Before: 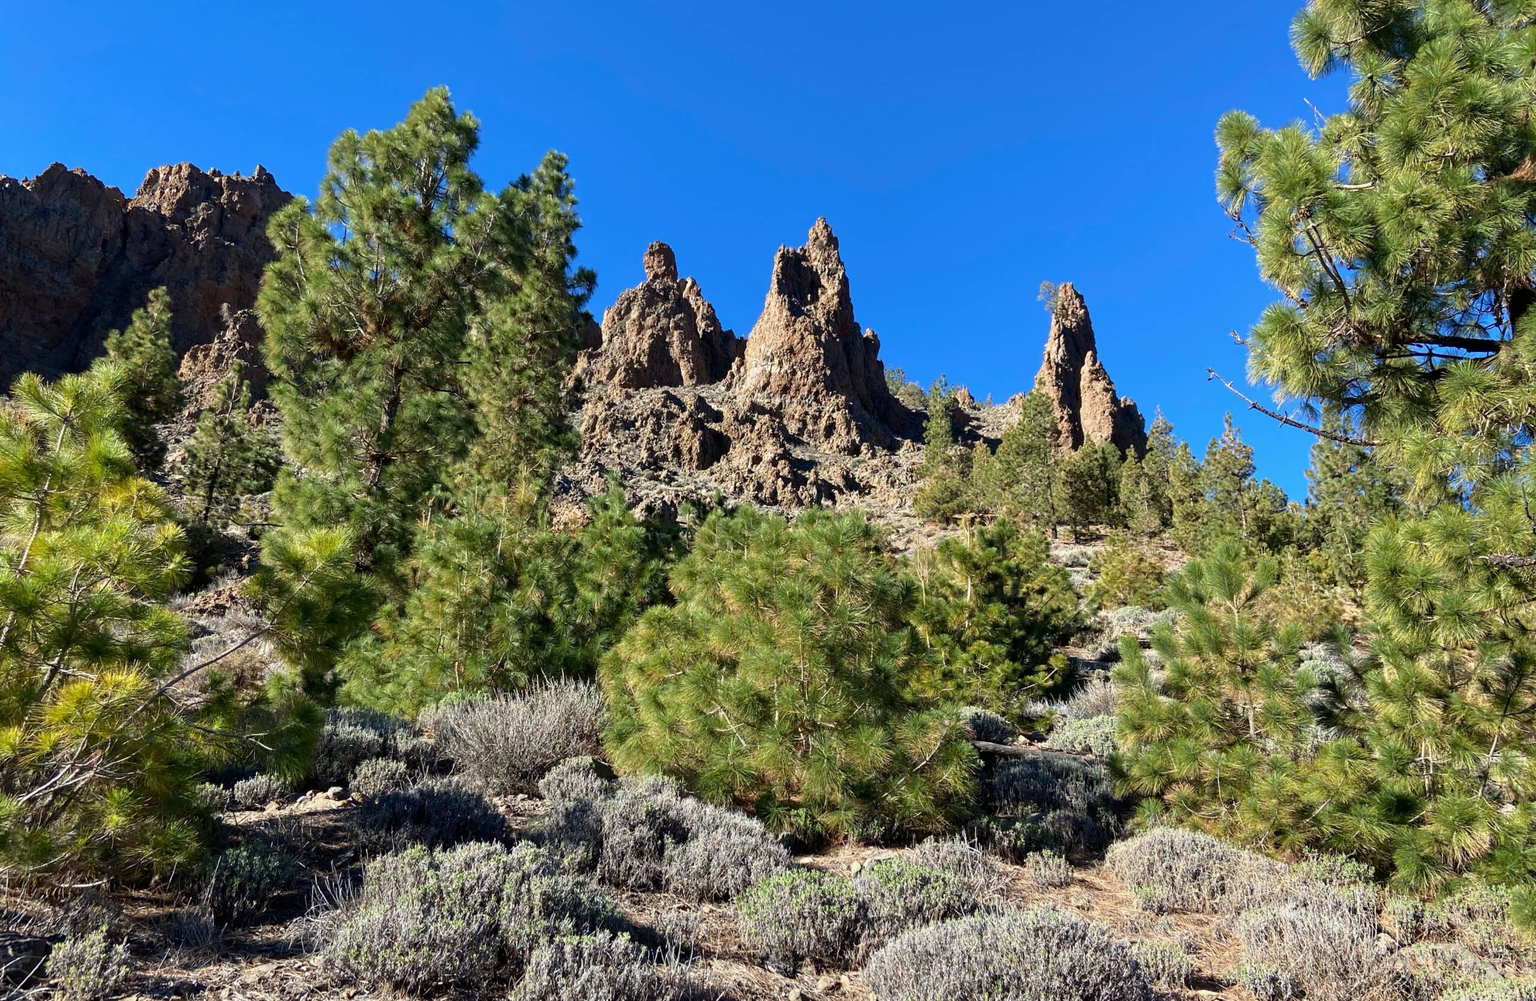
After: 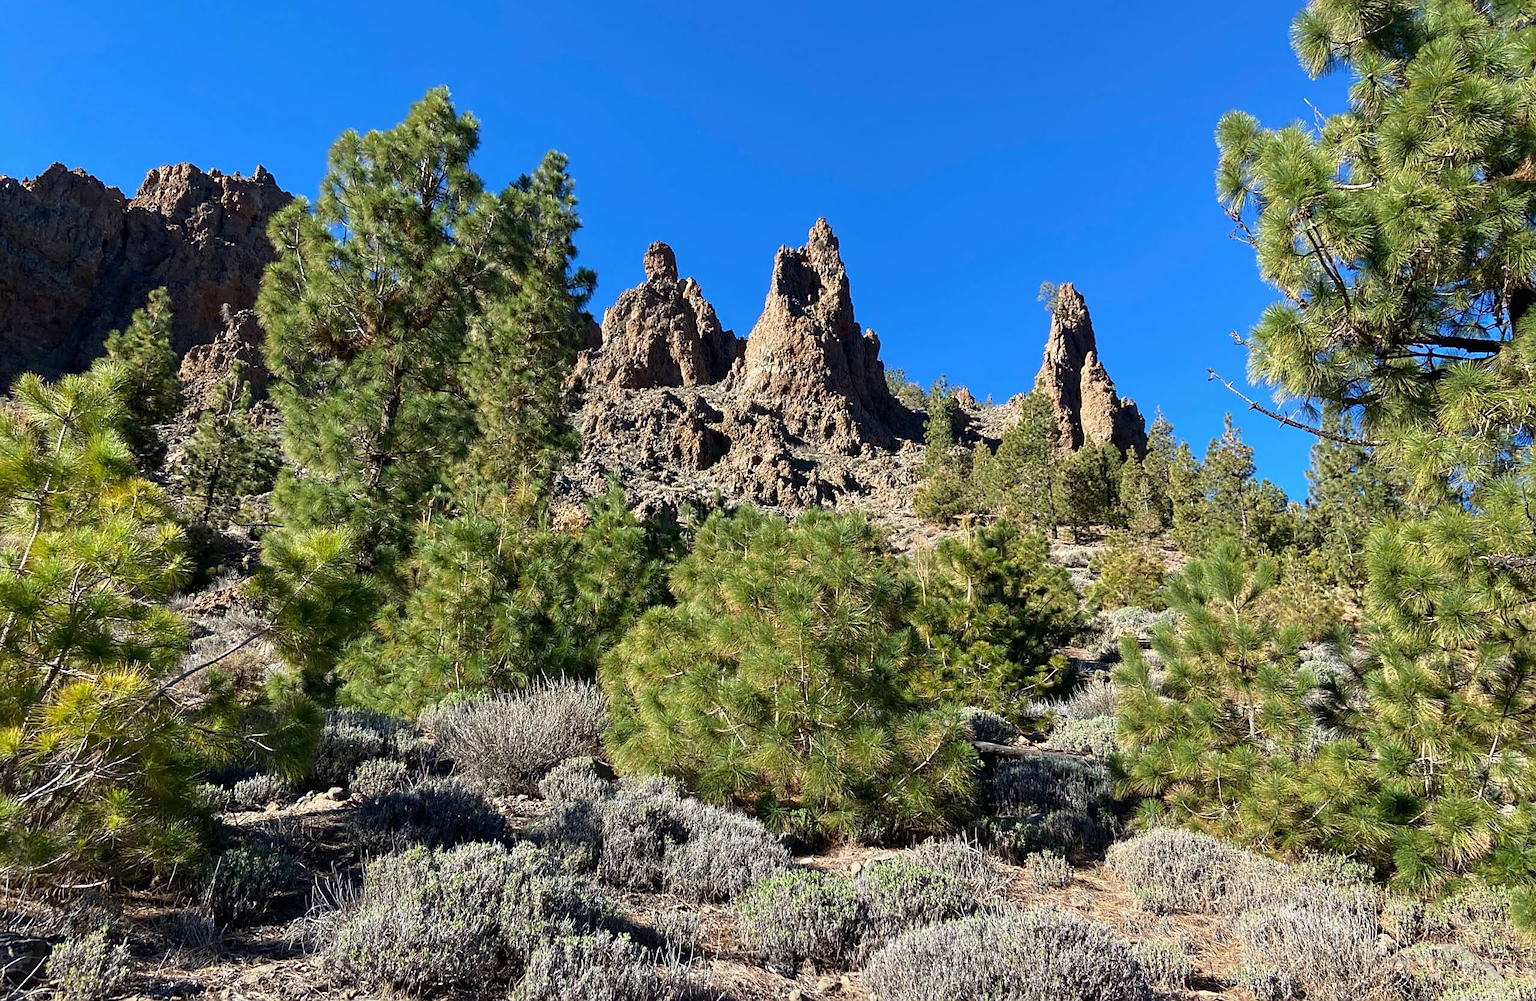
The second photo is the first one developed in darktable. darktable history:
sharpen: radius 1.908, amount 0.394, threshold 1.414
